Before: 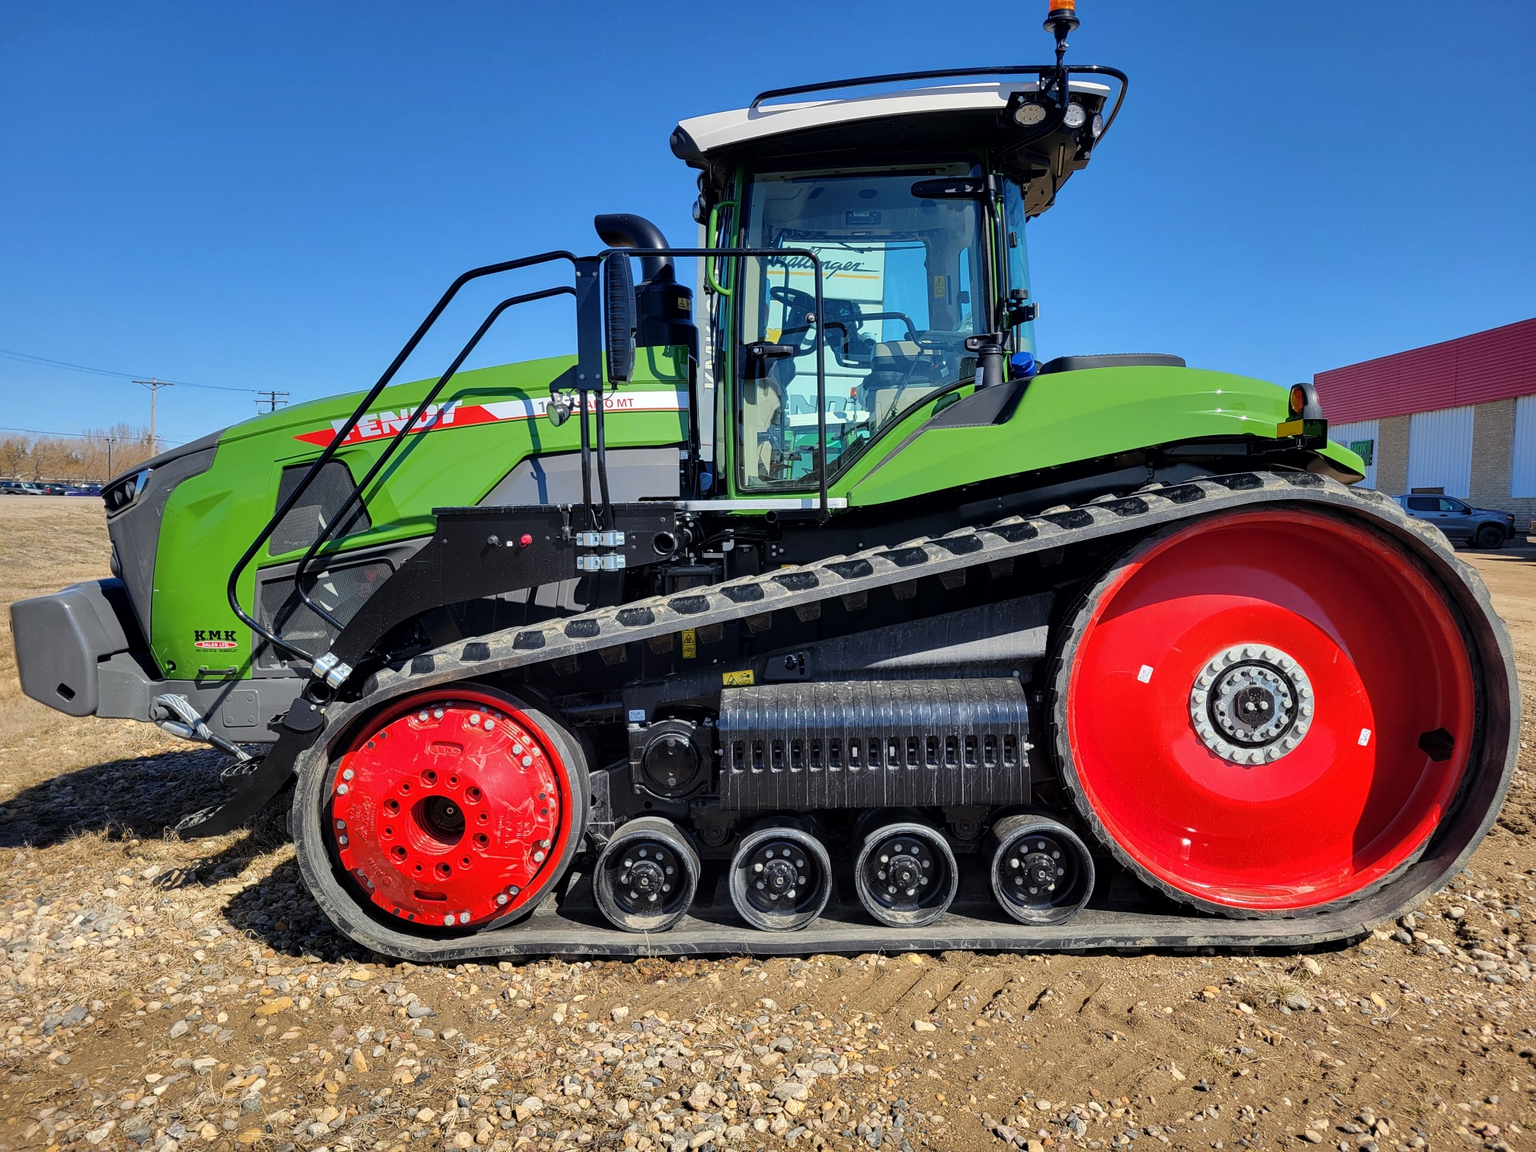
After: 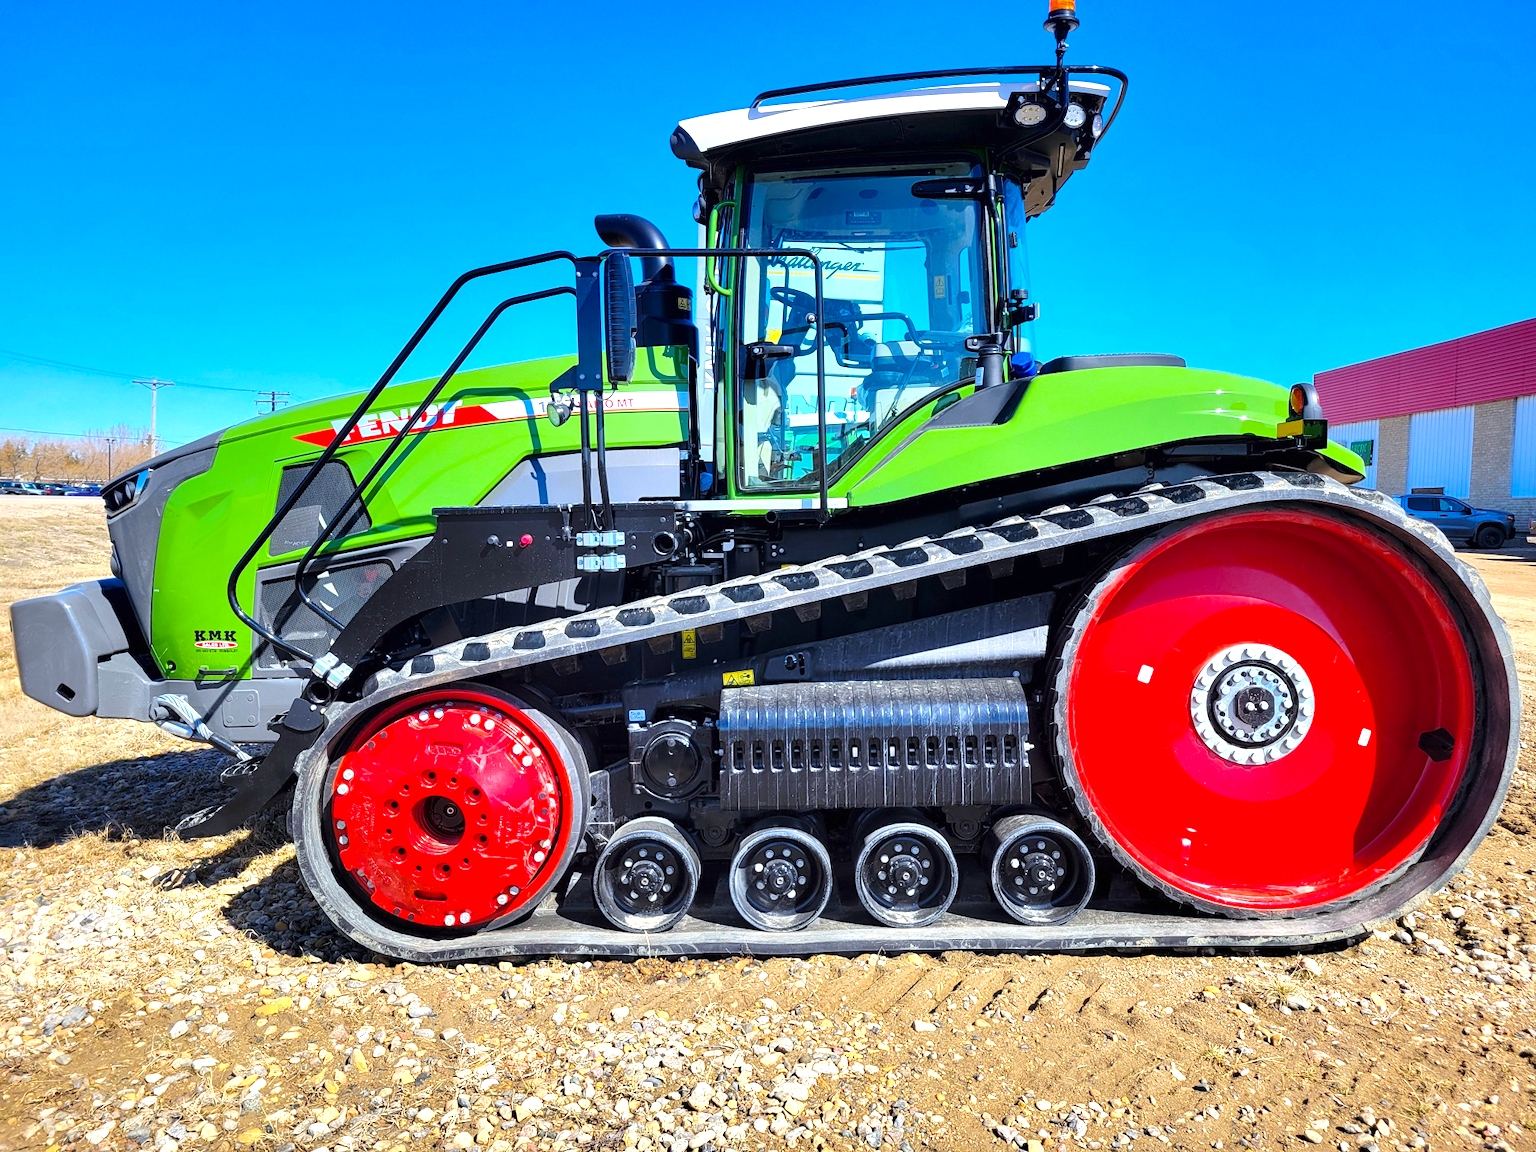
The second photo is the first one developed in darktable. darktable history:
color zones: curves: ch0 [(0, 0.5) (0.143, 0.5) (0.286, 0.5) (0.429, 0.5) (0.571, 0.5) (0.714, 0.476) (0.857, 0.5) (1, 0.5)]; ch2 [(0, 0.5) (0.143, 0.5) (0.286, 0.5) (0.429, 0.5) (0.571, 0.5) (0.714, 0.487) (0.857, 0.5) (1, 0.5)]
exposure: black level correction 0, exposure 1.015 EV, compensate exposure bias true, compensate highlight preservation false
white balance: red 0.954, blue 1.079
color balance rgb: perceptual saturation grading › global saturation 20%, global vibrance 20%
